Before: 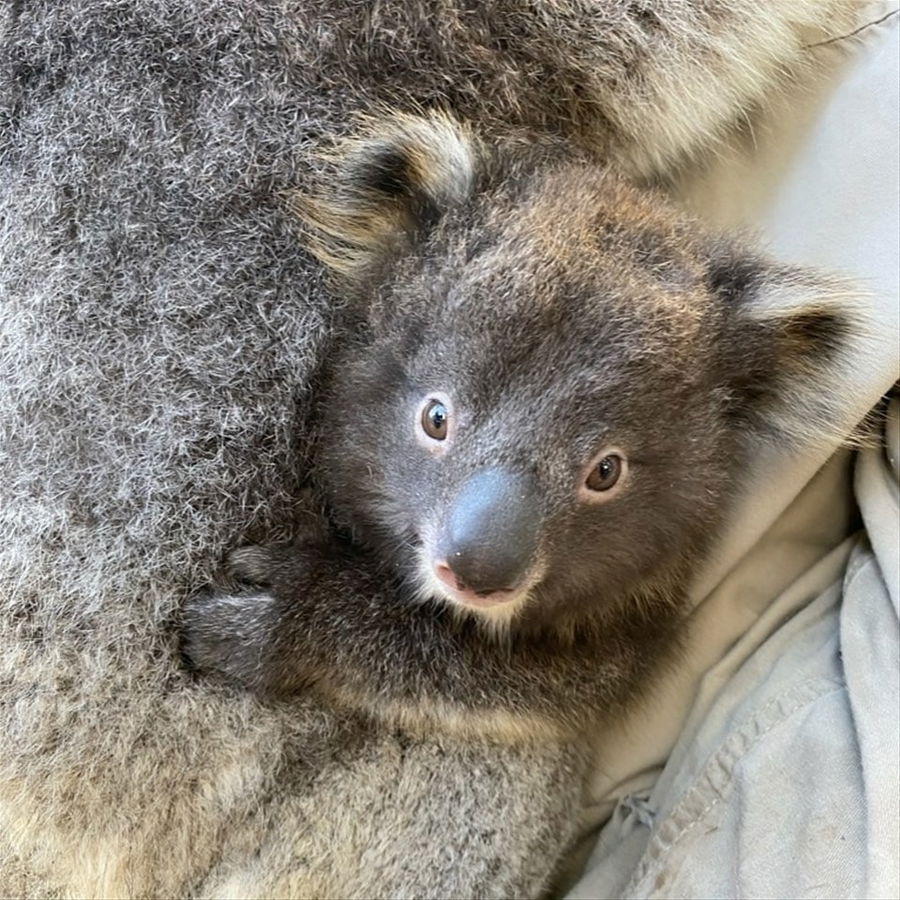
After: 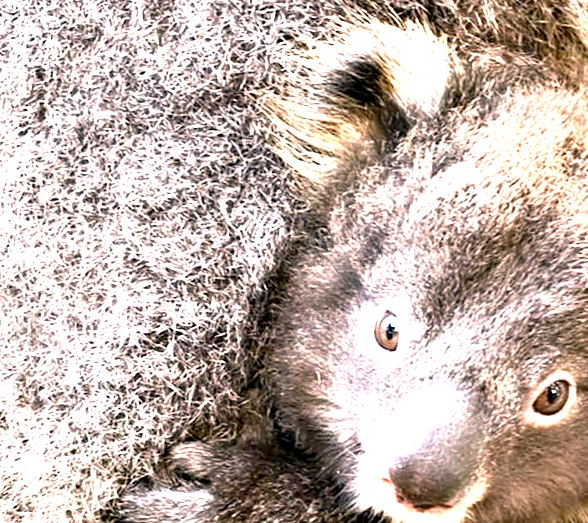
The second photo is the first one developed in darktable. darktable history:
crop and rotate: angle -4.6°, left 2.176%, top 6.704%, right 27.421%, bottom 30.686%
exposure: black level correction 0, exposure 1.901 EV, compensate exposure bias true, compensate highlight preservation false
color balance rgb: highlights gain › chroma 4.642%, highlights gain › hue 33.11°, perceptual saturation grading › global saturation 0.658%, perceptual saturation grading › highlights -19.973%, perceptual saturation grading › shadows 19.513%
contrast equalizer: octaves 7, y [[0.6 ×6], [0.55 ×6], [0 ×6], [0 ×6], [0 ×6]]
